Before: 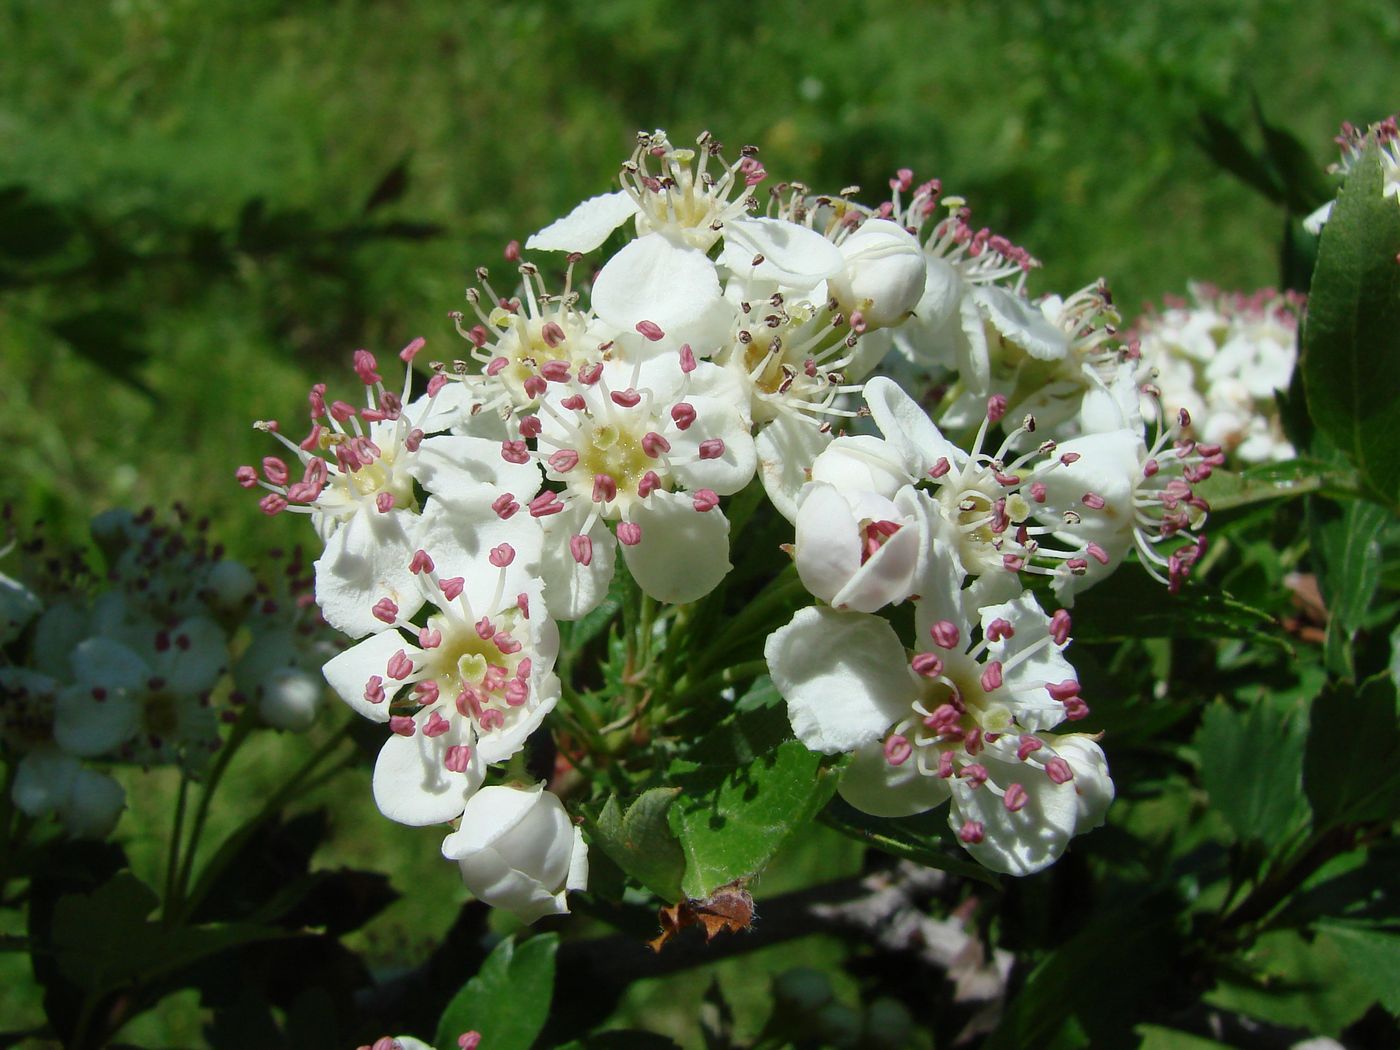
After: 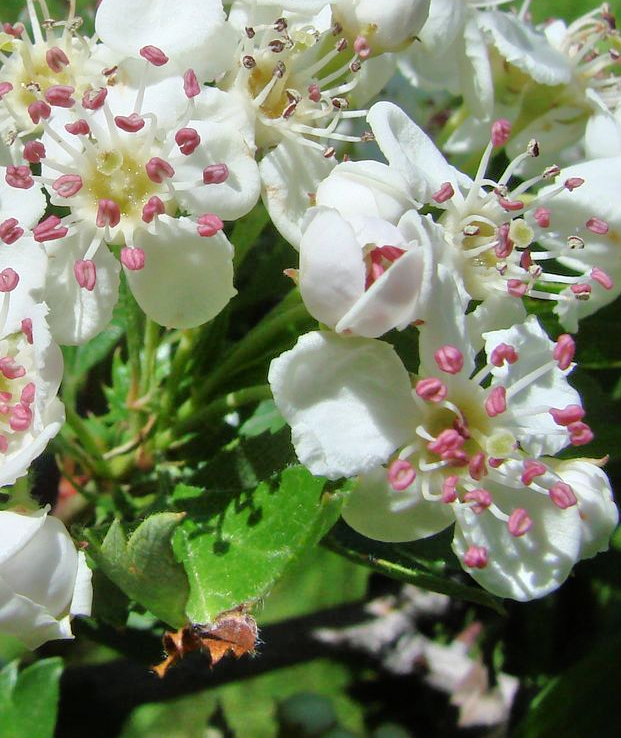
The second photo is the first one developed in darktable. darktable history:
tone equalizer: -7 EV 0.15 EV, -6 EV 0.6 EV, -5 EV 1.15 EV, -4 EV 1.33 EV, -3 EV 1.15 EV, -2 EV 0.6 EV, -1 EV 0.15 EV, mask exposure compensation -0.5 EV
crop: left 35.432%, top 26.233%, right 20.145%, bottom 3.432%
white balance: red 1.004, blue 1.024
